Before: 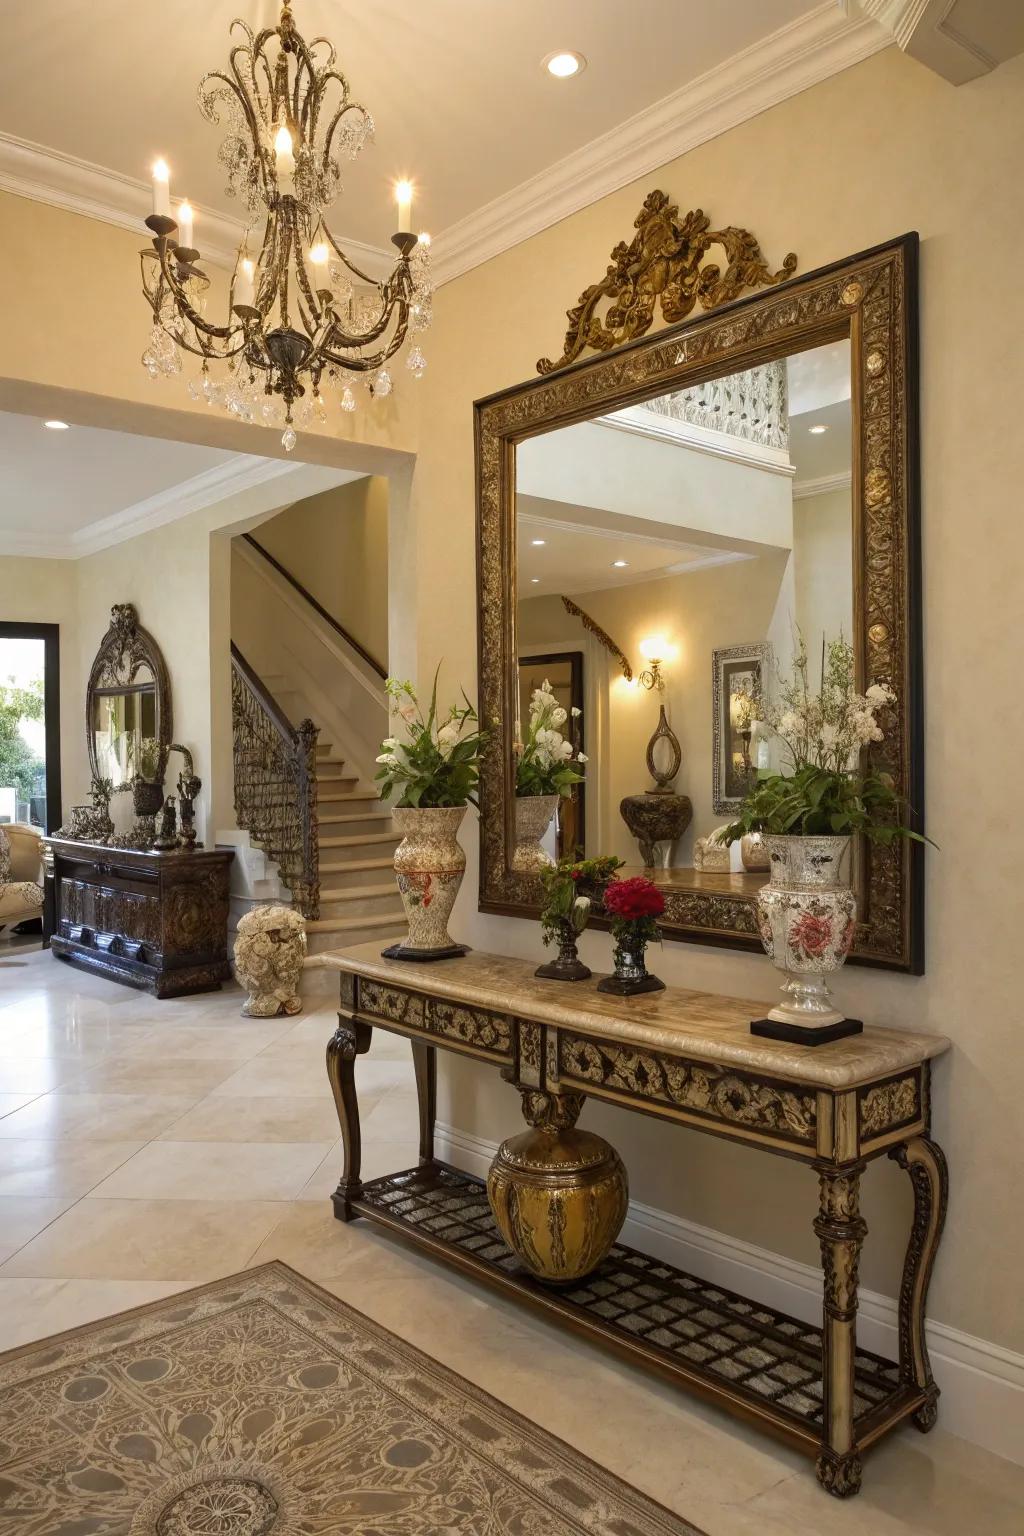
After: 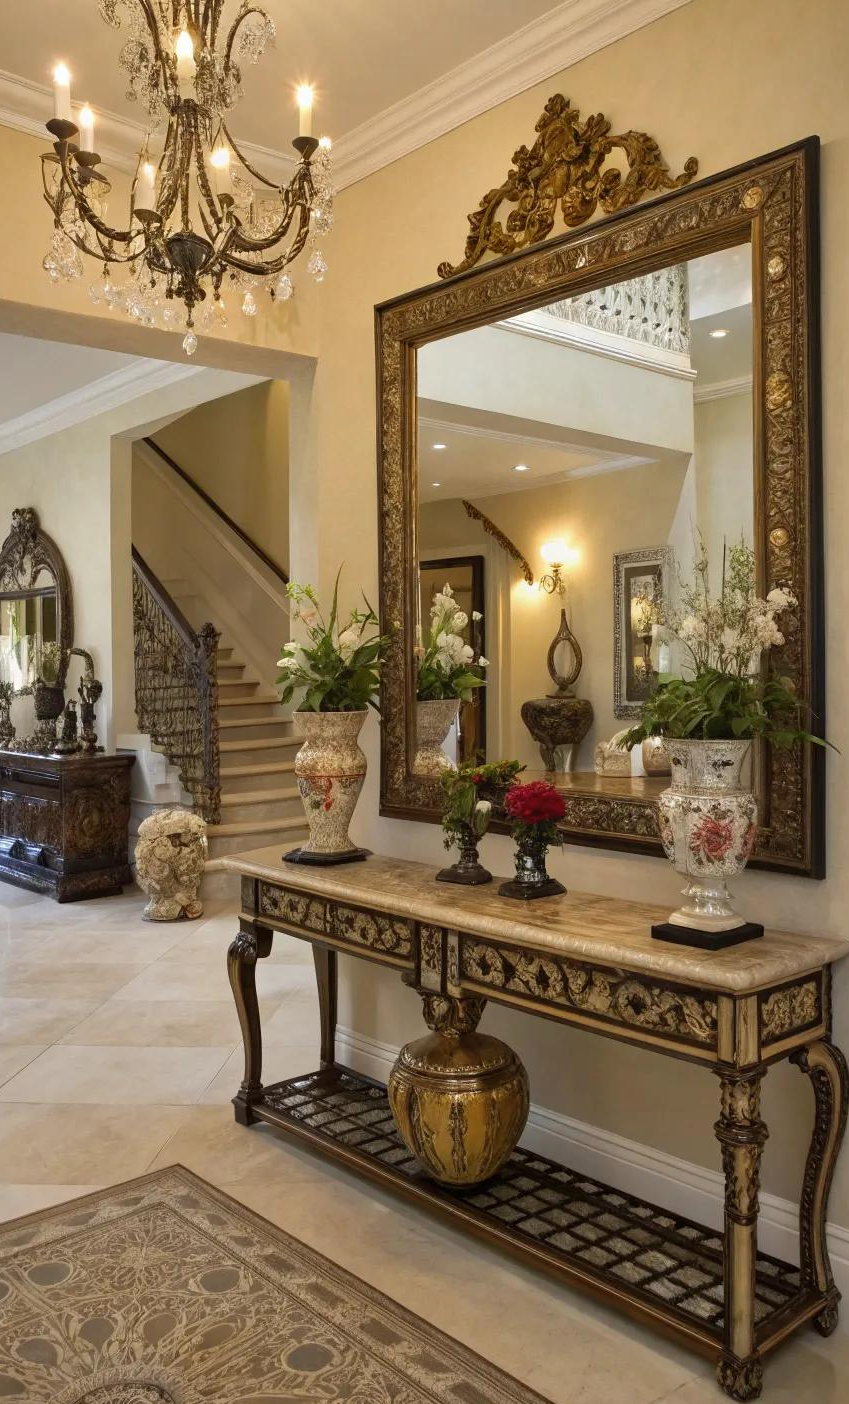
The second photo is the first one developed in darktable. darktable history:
shadows and highlights: low approximation 0.01, soften with gaussian
crop: left 9.764%, top 6.305%, right 7.314%, bottom 2.285%
